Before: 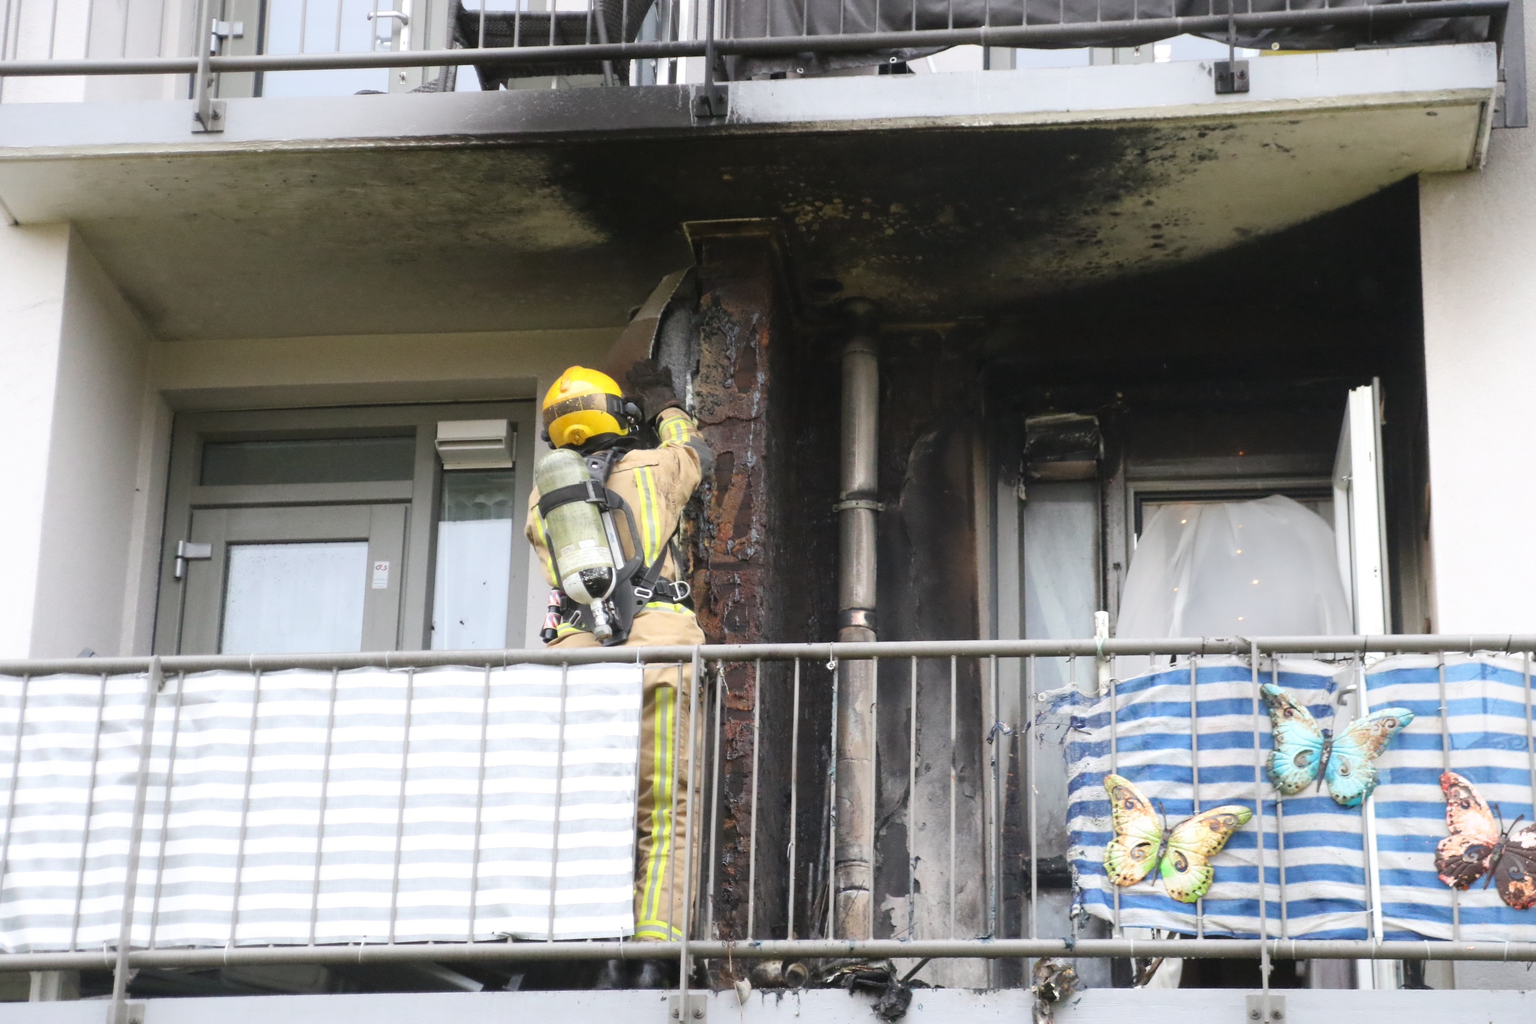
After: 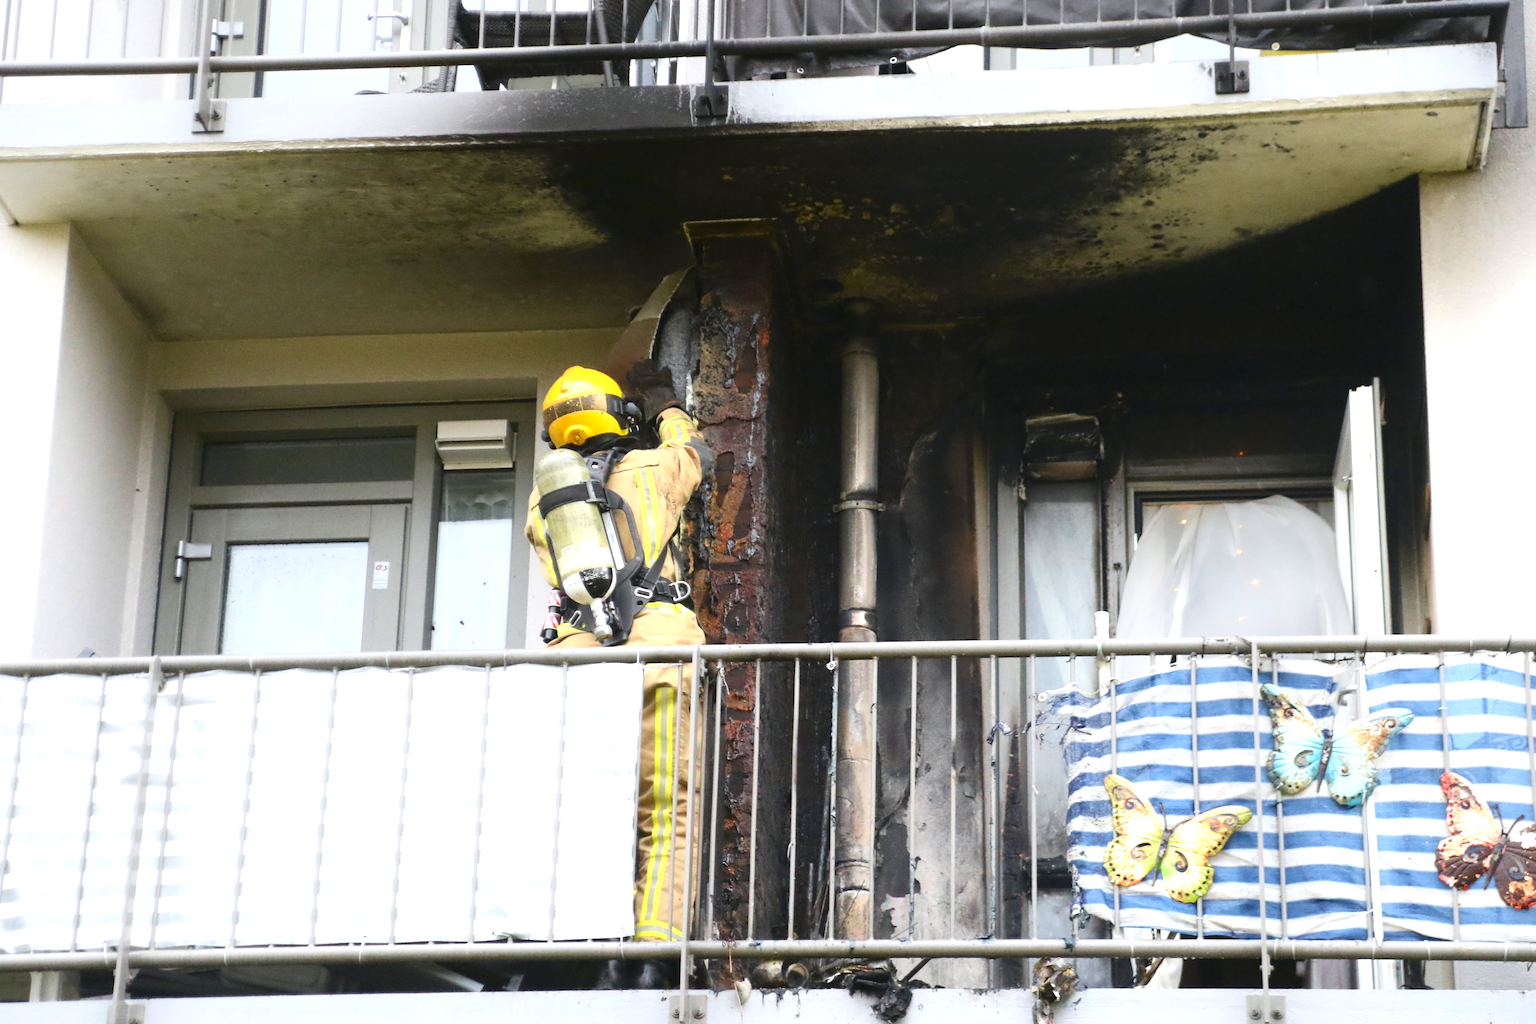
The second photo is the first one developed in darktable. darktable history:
exposure: exposure 0.426 EV, compensate highlight preservation false
tone curve: curves: ch0 [(0, 0) (0.227, 0.17) (0.766, 0.774) (1, 1)]; ch1 [(0, 0) (0.114, 0.127) (0.437, 0.452) (0.498, 0.495) (0.579, 0.602) (1, 1)]; ch2 [(0, 0) (0.233, 0.259) (0.493, 0.492) (0.568, 0.596) (1, 1)], color space Lab, independent channels, preserve colors none
